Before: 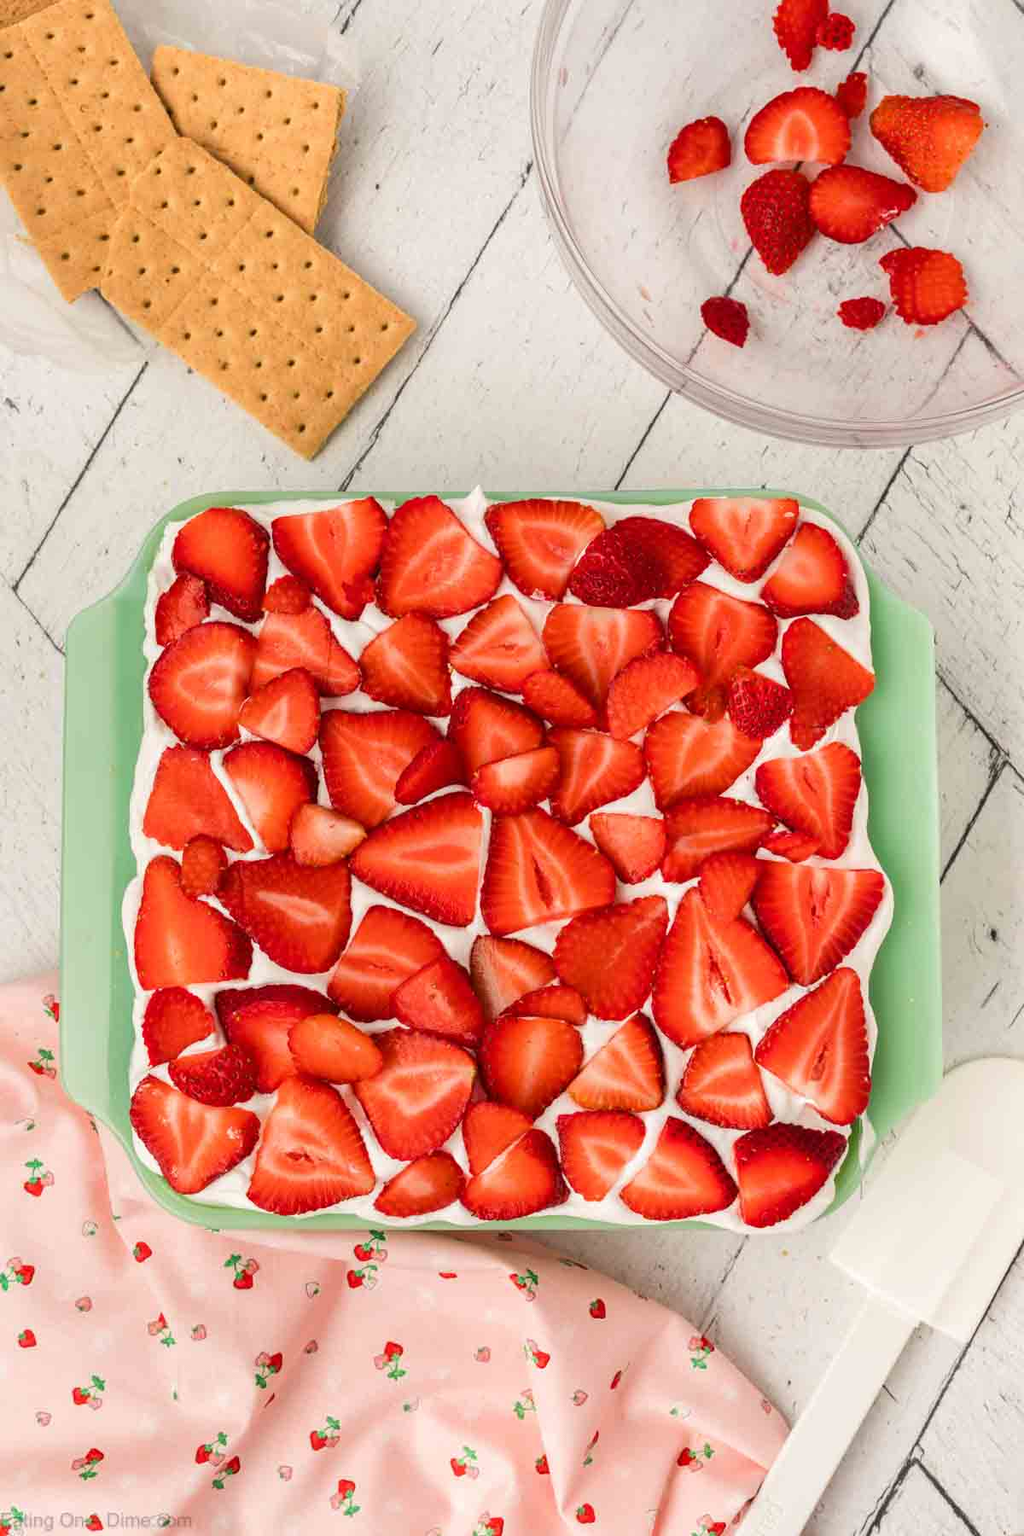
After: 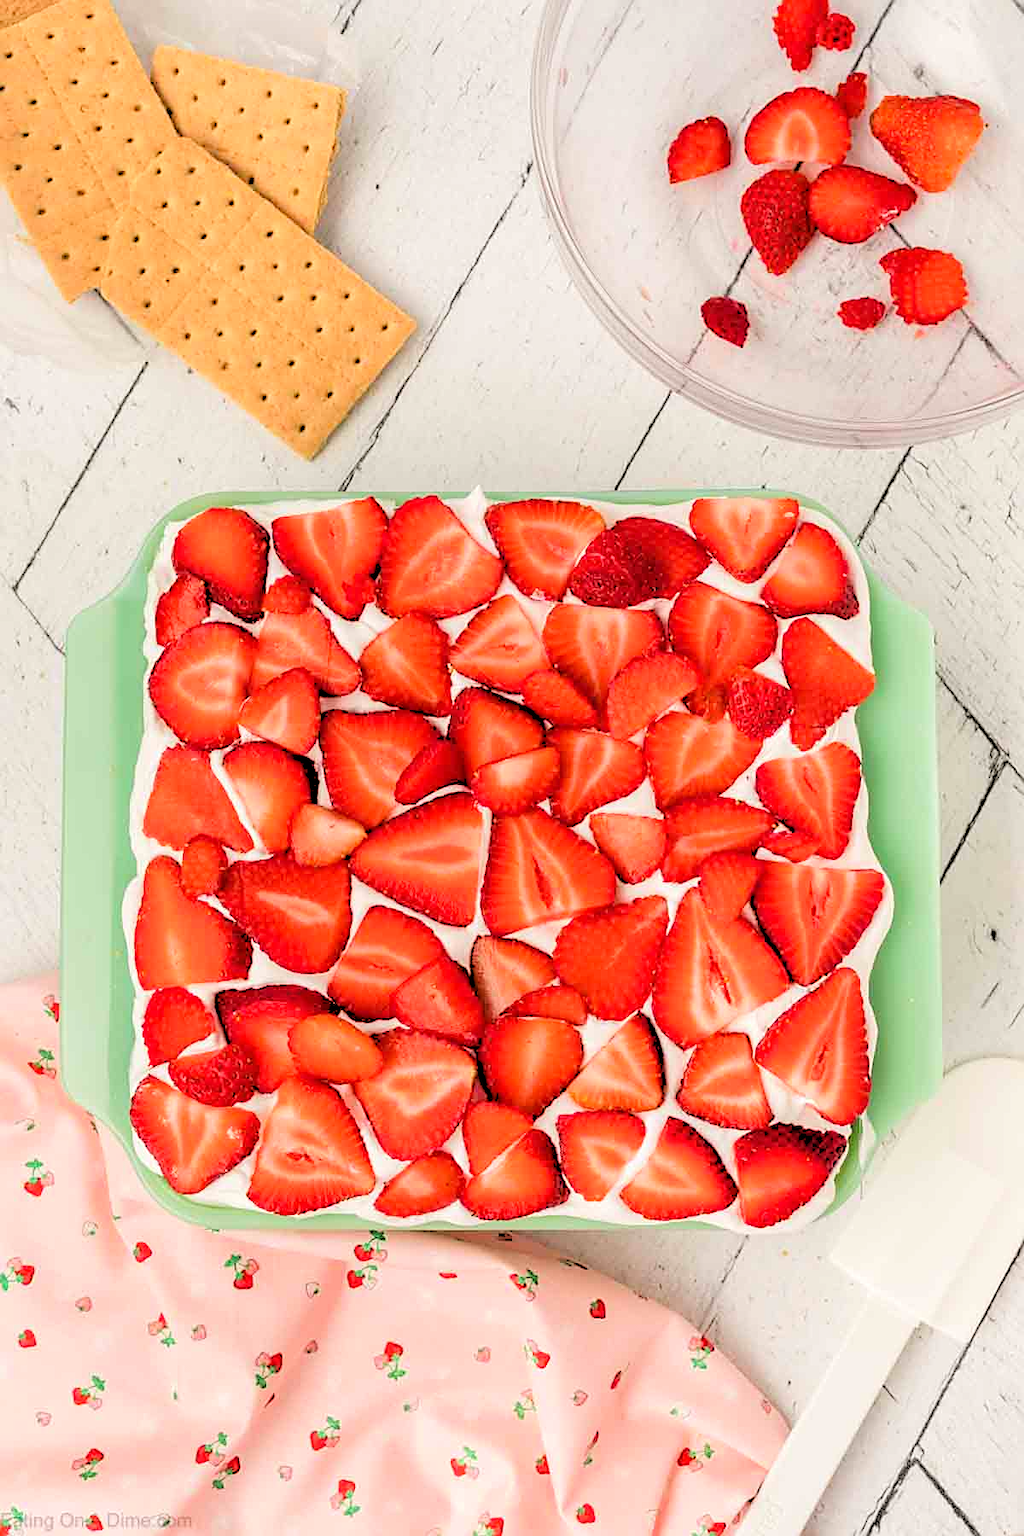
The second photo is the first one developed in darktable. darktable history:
sharpen: on, module defaults
rgb levels: levels [[0.027, 0.429, 0.996], [0, 0.5, 1], [0, 0.5, 1]]
